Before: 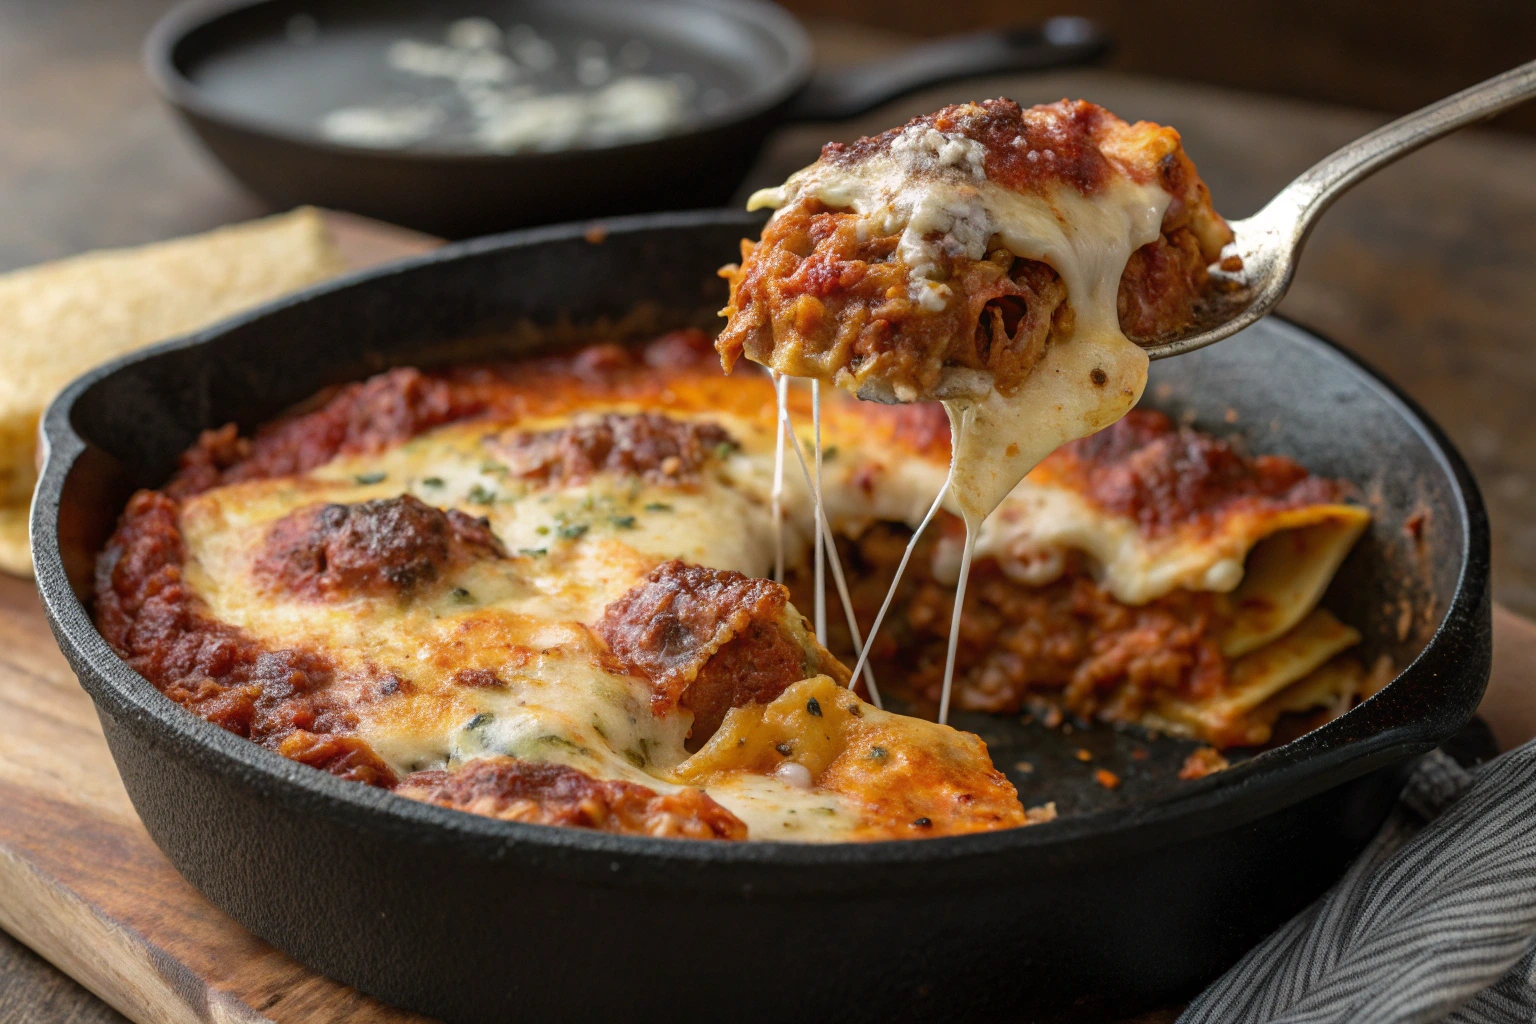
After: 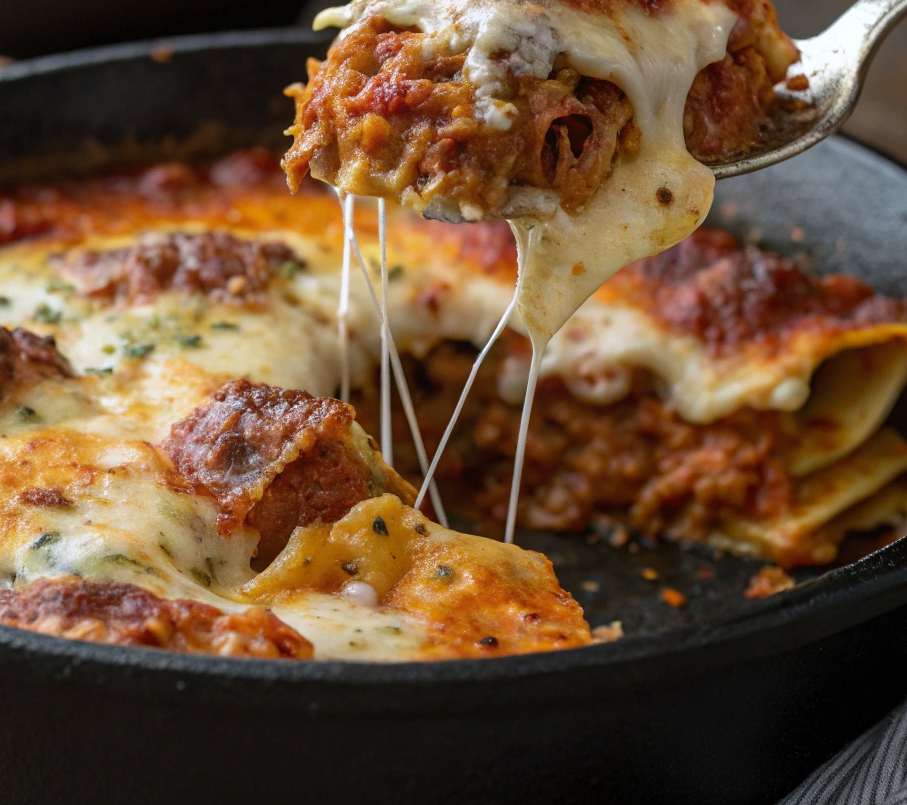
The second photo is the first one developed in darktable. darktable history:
white balance: red 0.967, blue 1.049
crop and rotate: left 28.256%, top 17.734%, right 12.656%, bottom 3.573%
